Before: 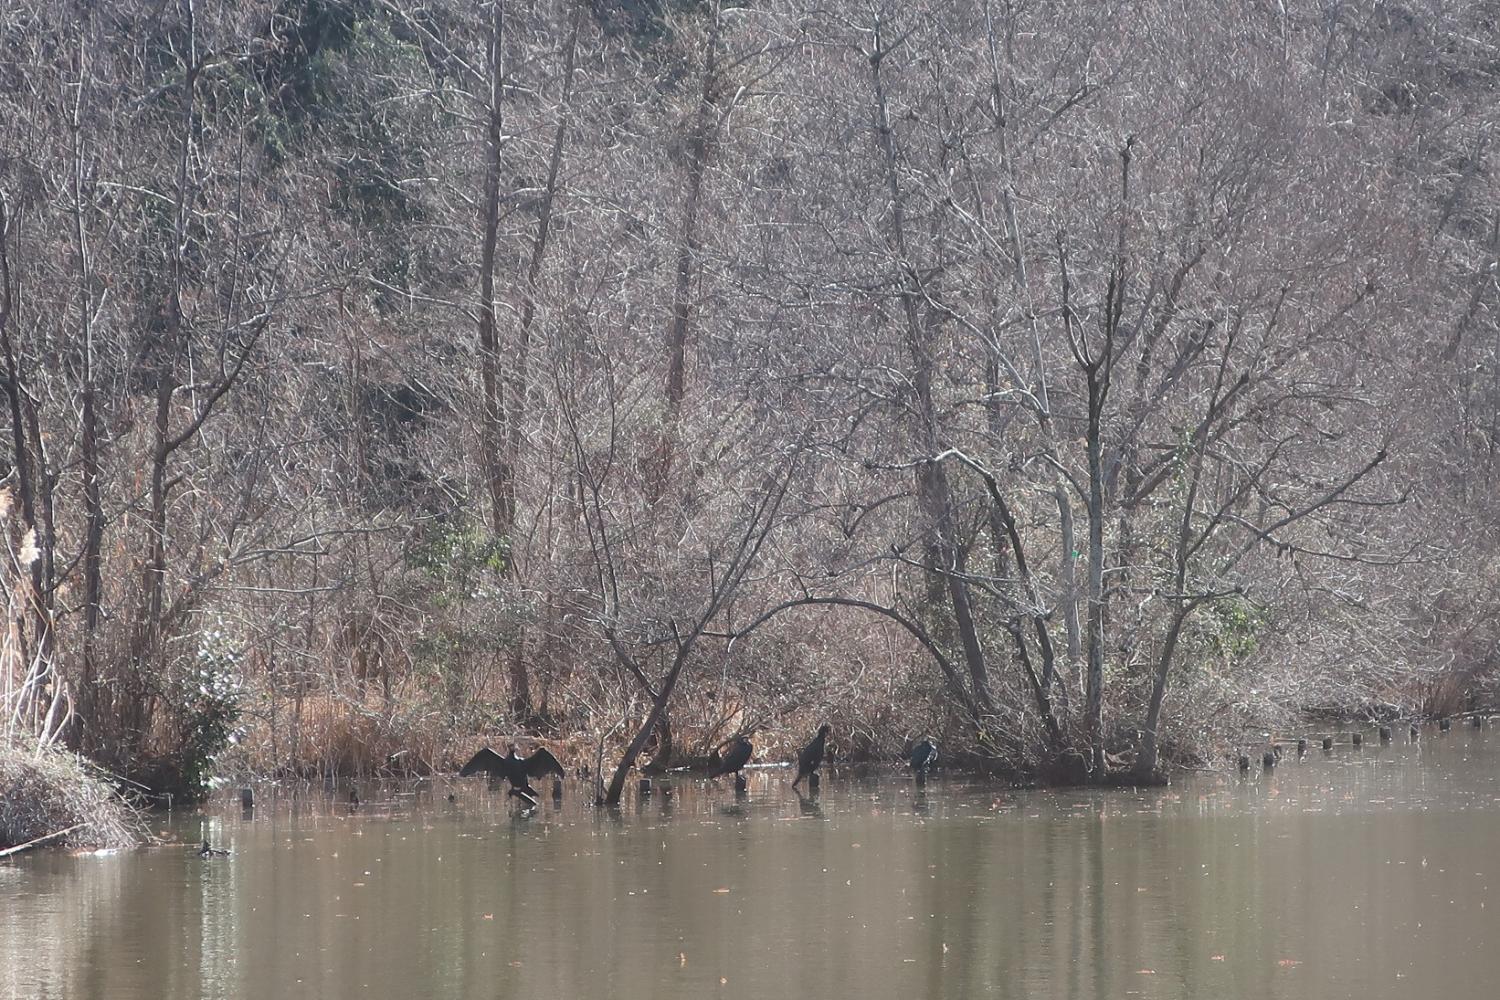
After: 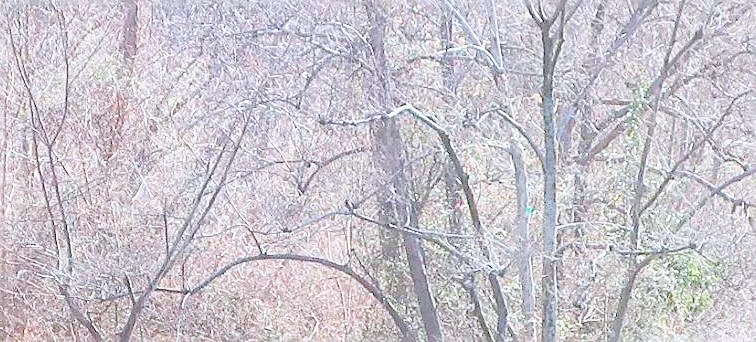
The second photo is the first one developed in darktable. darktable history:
sharpen: on, module defaults
contrast brightness saturation: contrast 0.101, brightness 0.313, saturation 0.142
crop: left 36.41%, top 34.454%, right 12.956%, bottom 31.16%
exposure: black level correction 0, exposure 1.095 EV
color balance rgb: highlights gain › luminance 16.282%, highlights gain › chroma 2.925%, highlights gain › hue 260.64°, perceptual saturation grading › global saturation 20%, perceptual saturation grading › highlights -48.902%, perceptual saturation grading › shadows 25.042%, global vibrance 42.461%
filmic rgb: black relative exposure -8.03 EV, white relative exposure 3.95 EV, threshold 2.99 EV, hardness 4.23, enable highlight reconstruction true
